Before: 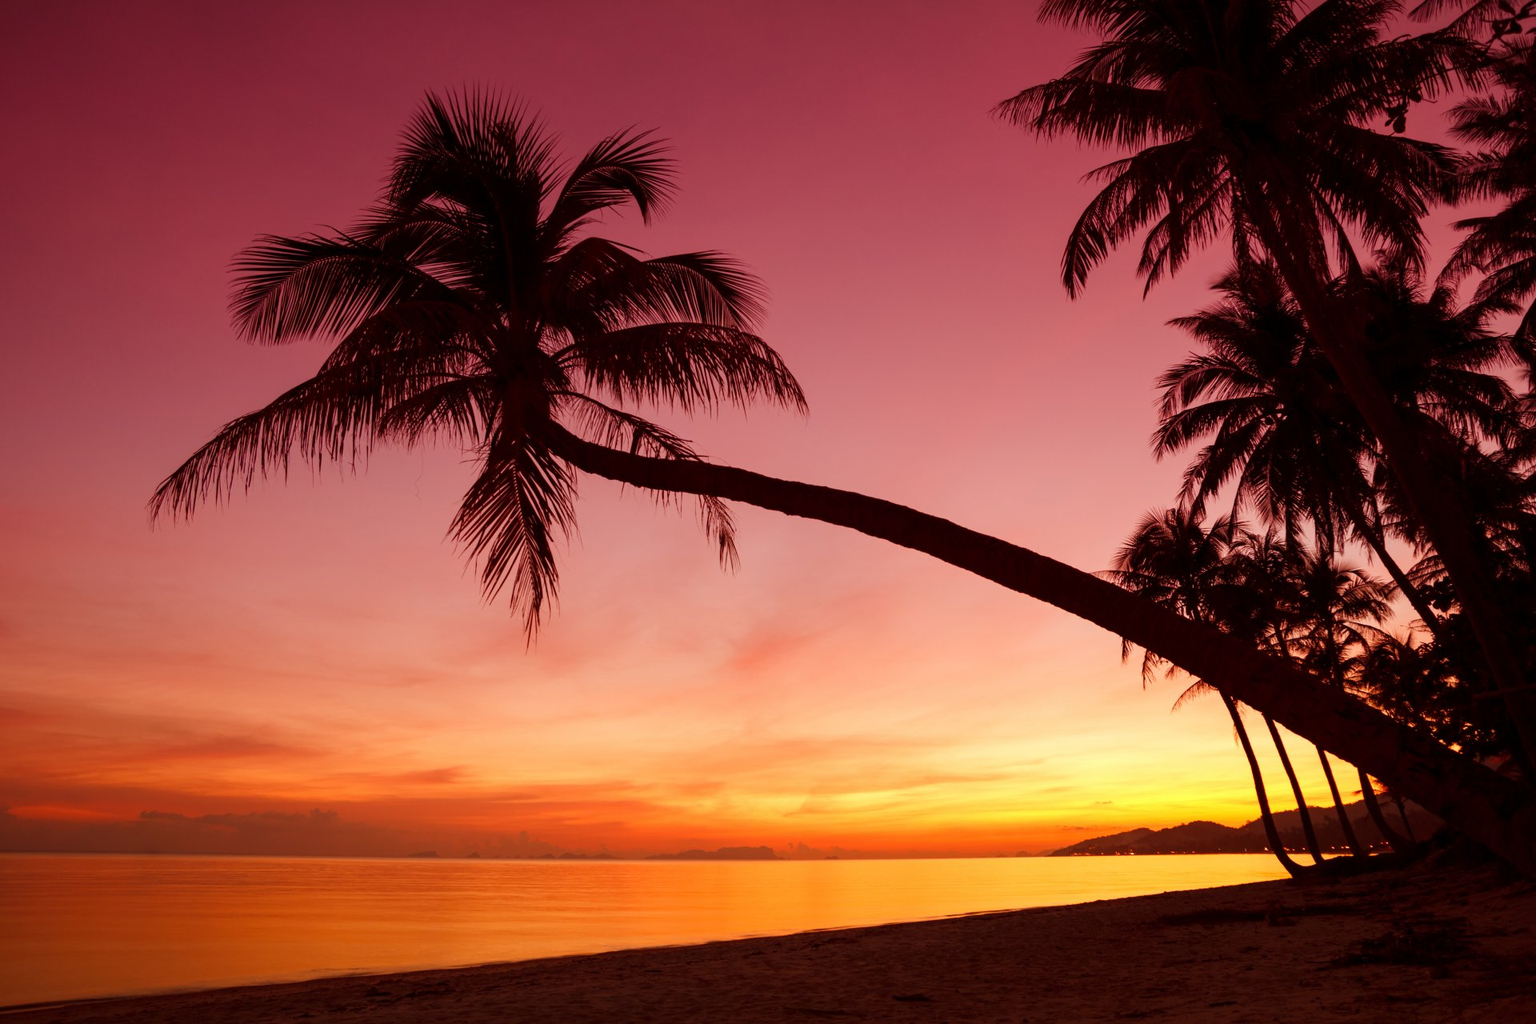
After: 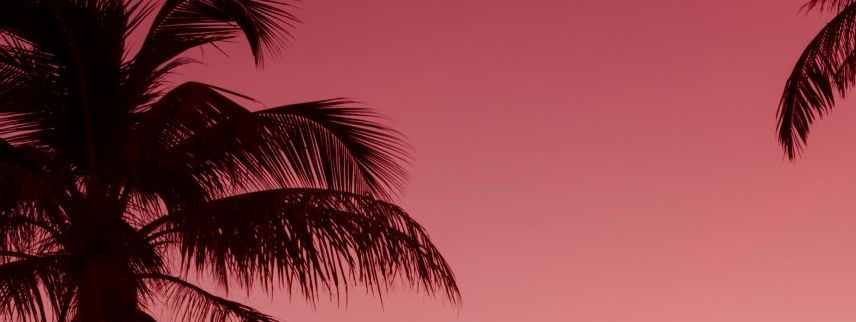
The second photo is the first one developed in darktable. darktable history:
crop: left 28.671%, top 16.8%, right 26.711%, bottom 58.031%
